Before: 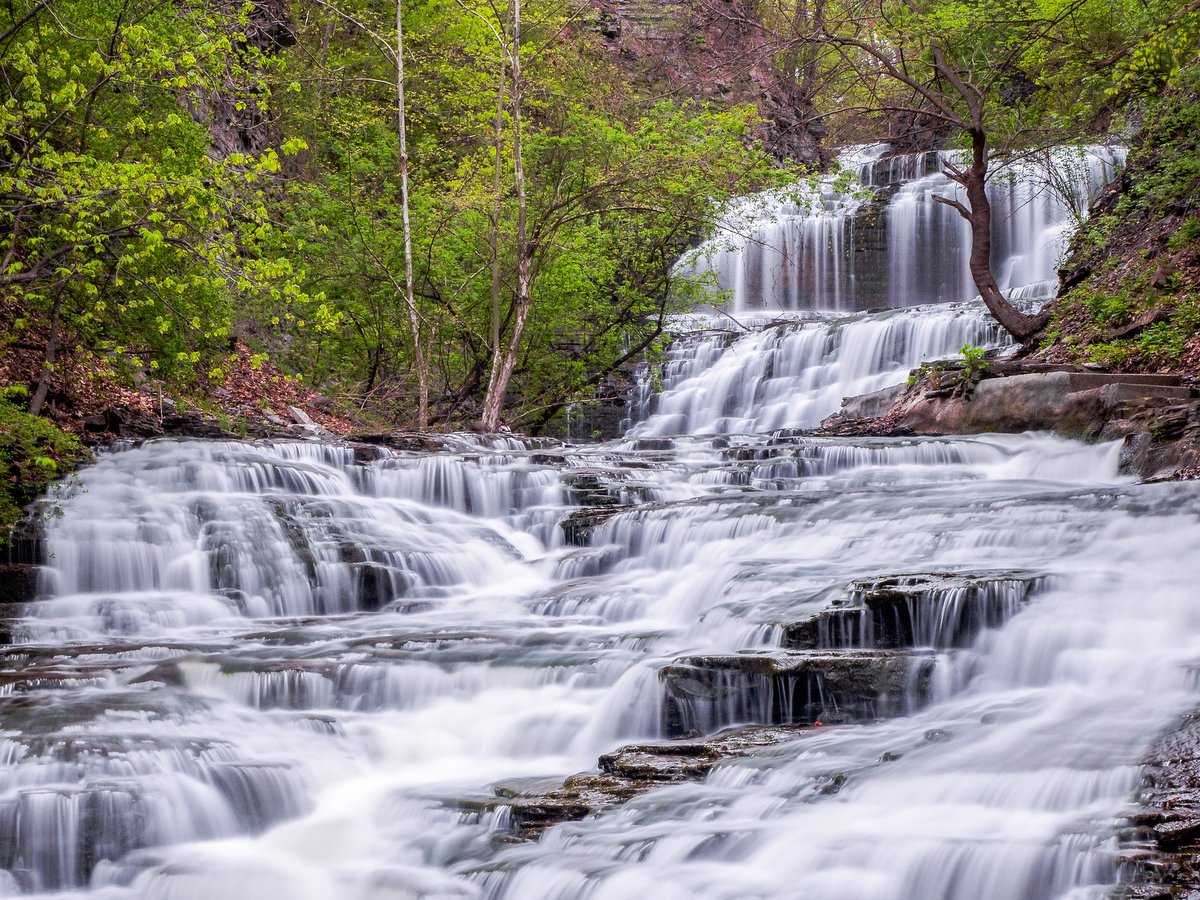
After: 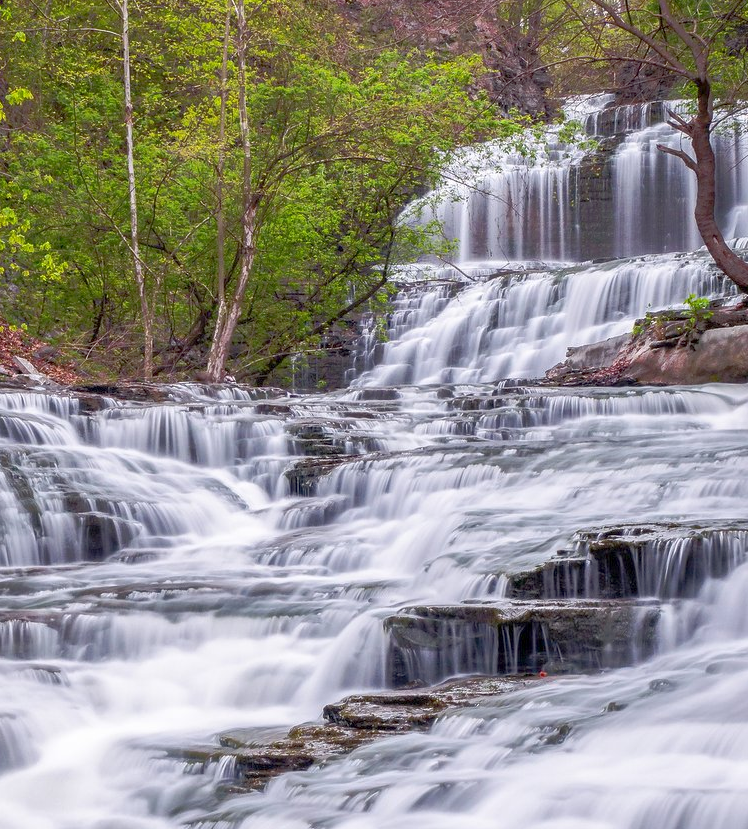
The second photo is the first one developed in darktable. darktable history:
crop and rotate: left 22.918%, top 5.629%, right 14.711%, bottom 2.247%
rgb curve: curves: ch0 [(0, 0) (0.072, 0.166) (0.217, 0.293) (0.414, 0.42) (1, 1)], compensate middle gray true, preserve colors basic power
